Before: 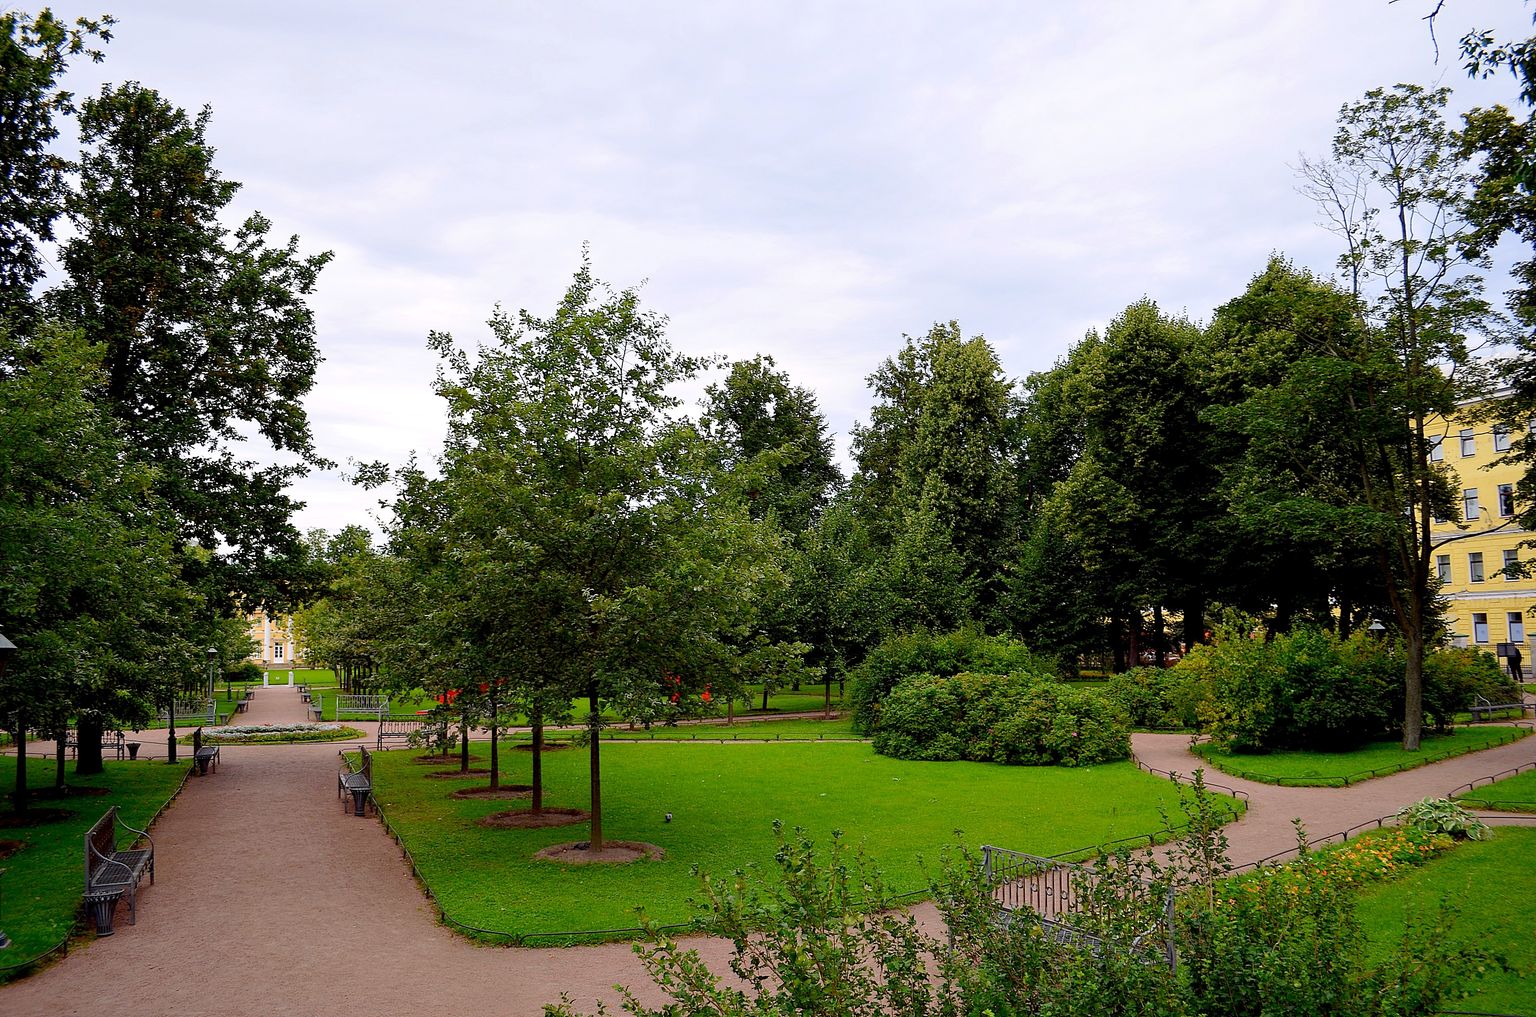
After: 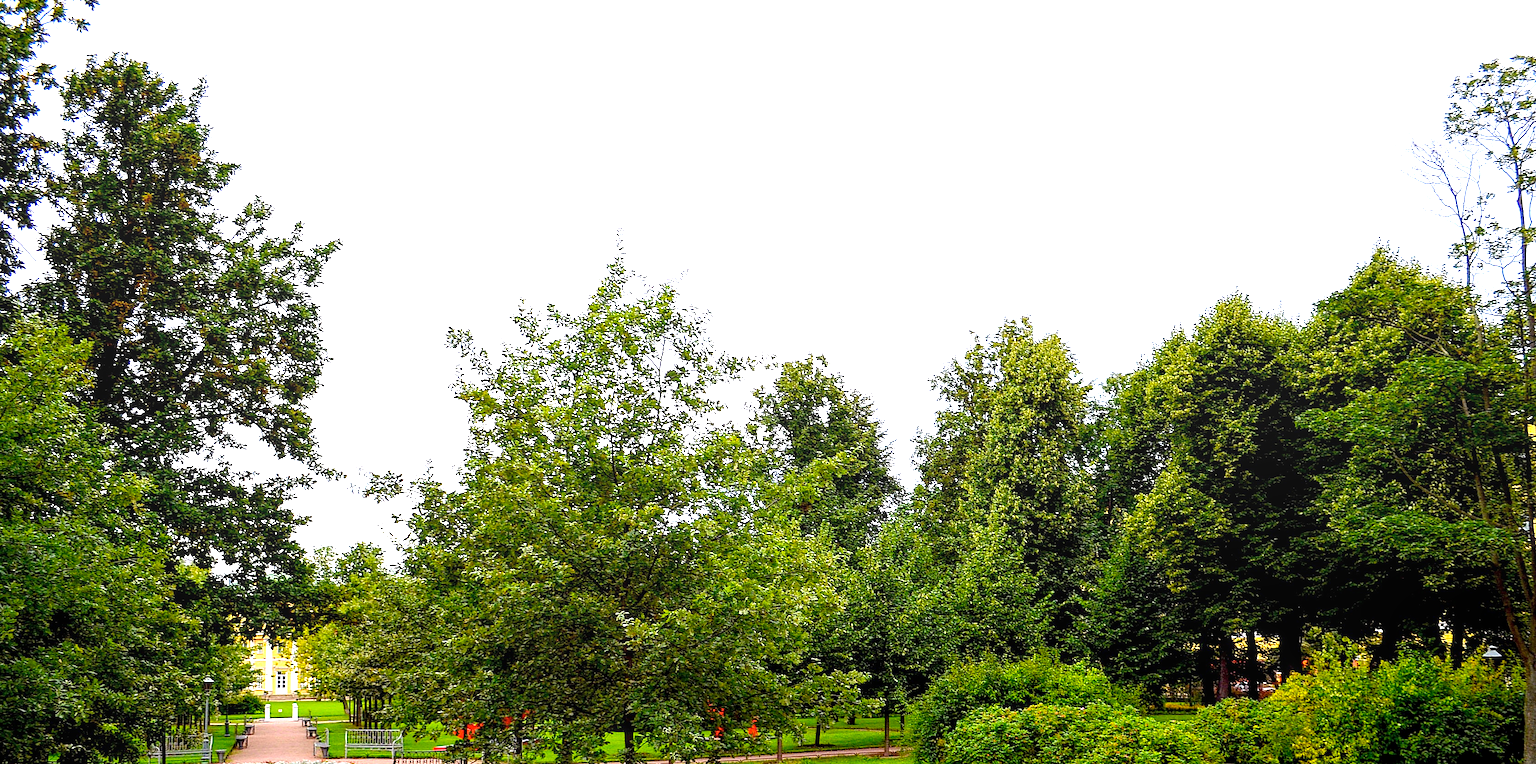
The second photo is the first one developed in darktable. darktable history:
crop: left 1.552%, top 3.365%, right 7.739%, bottom 28.483%
color balance rgb: perceptual saturation grading › global saturation 8.922%, global vibrance 28.43%
exposure: black level correction 0, exposure 1.097 EV, compensate exposure bias true, compensate highlight preservation false
local contrast: on, module defaults
tone equalizer: luminance estimator HSV value / RGB max
